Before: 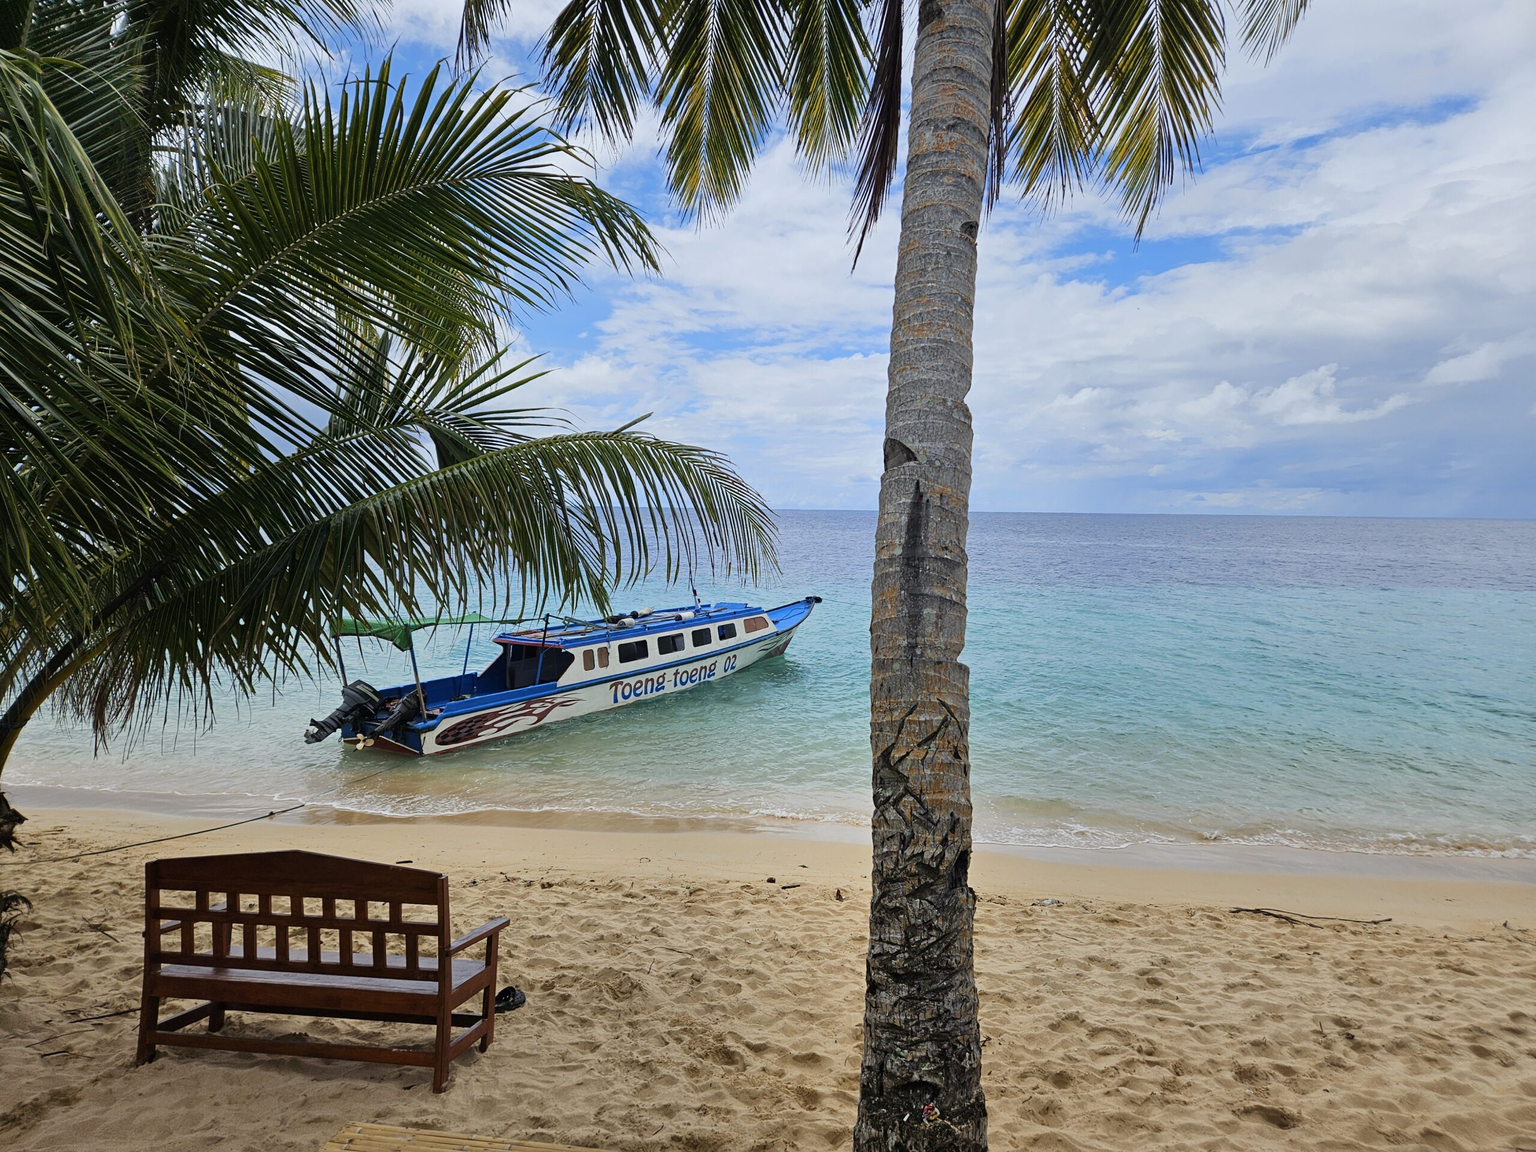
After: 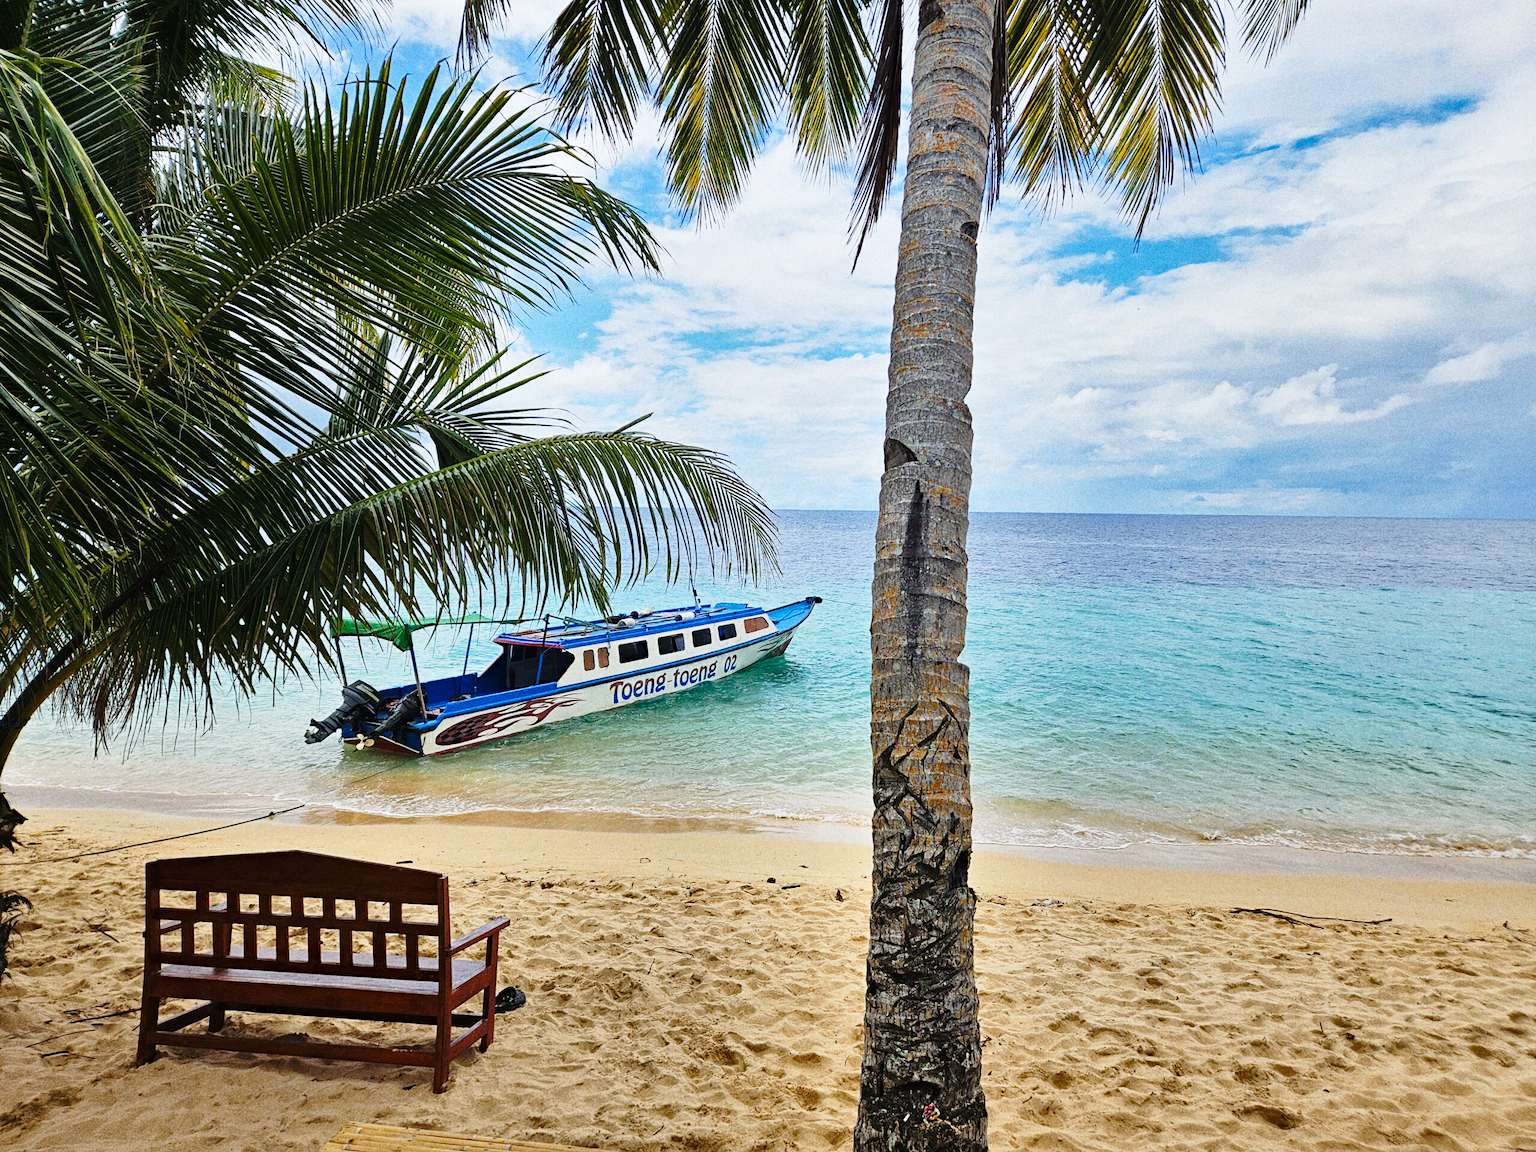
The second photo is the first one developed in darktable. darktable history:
shadows and highlights: shadows 5, soften with gaussian
haze removal: compatibility mode true, adaptive false
grain: coarseness 9.61 ISO, strength 35.62%
base curve: curves: ch0 [(0, 0) (0.028, 0.03) (0.121, 0.232) (0.46, 0.748) (0.859, 0.968) (1, 1)], preserve colors none
